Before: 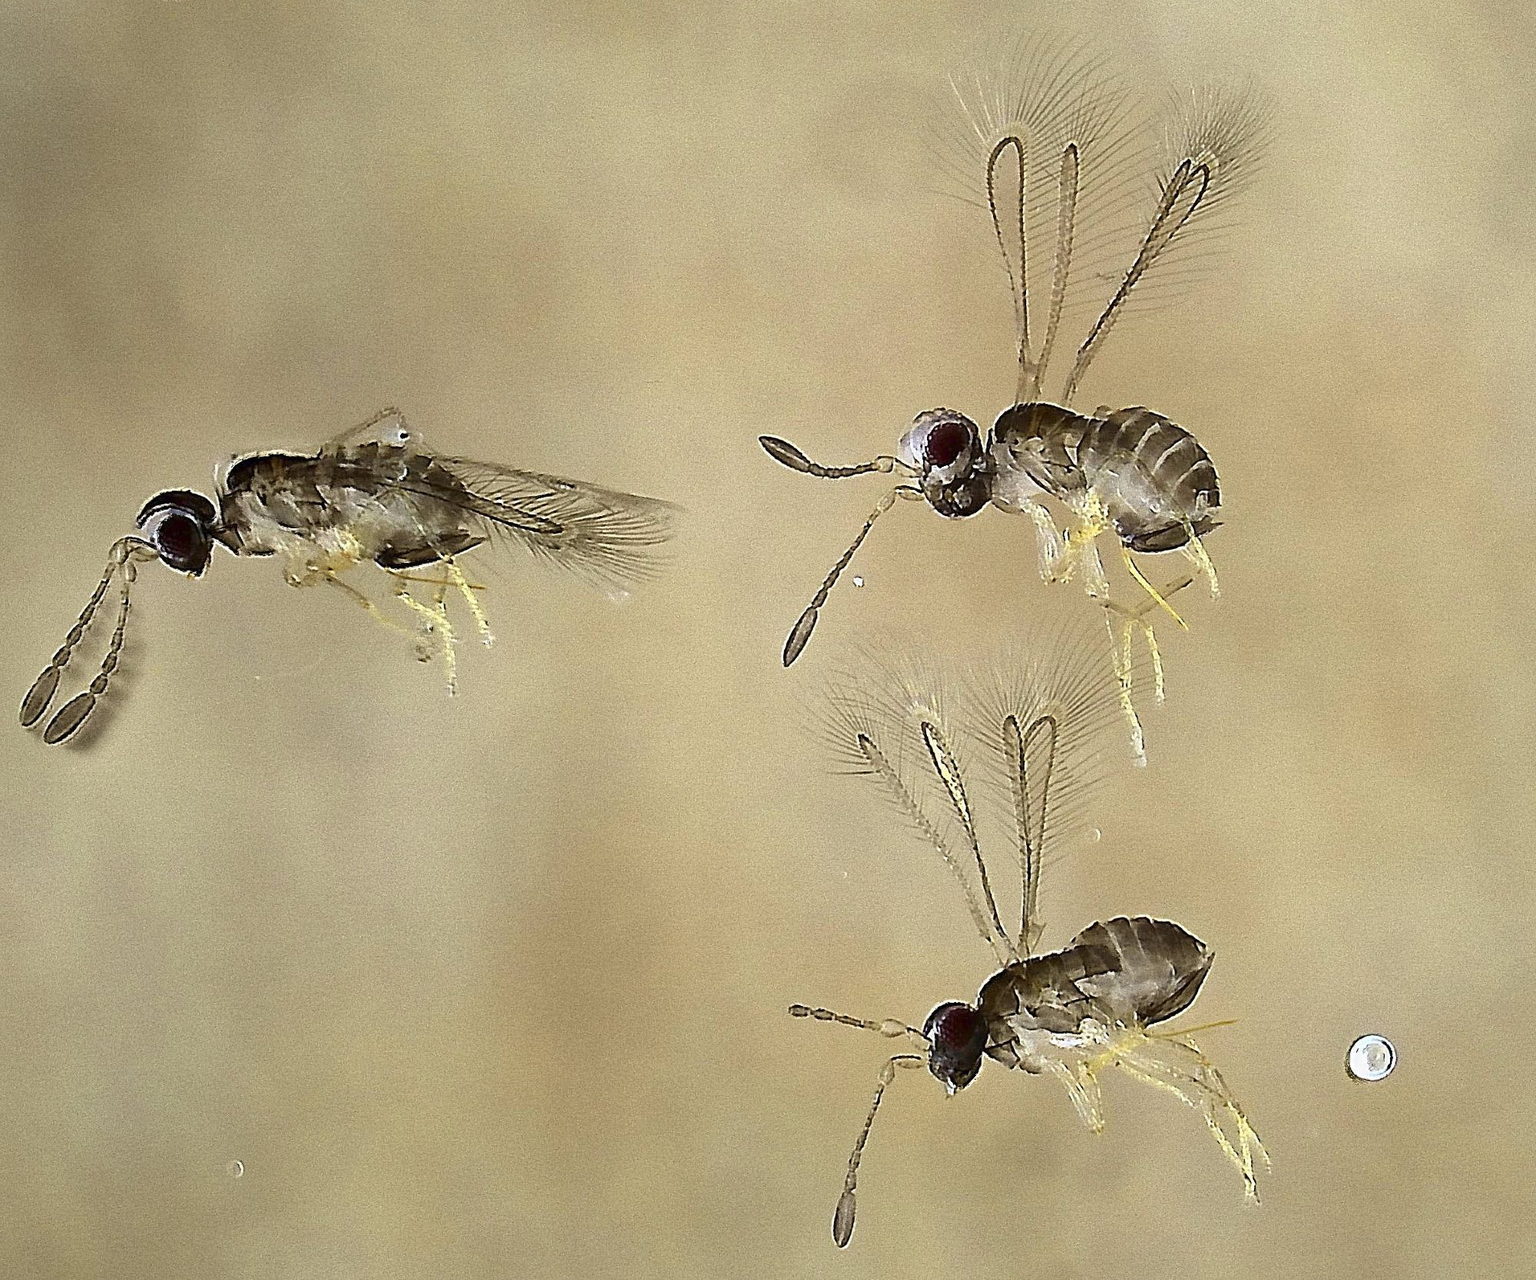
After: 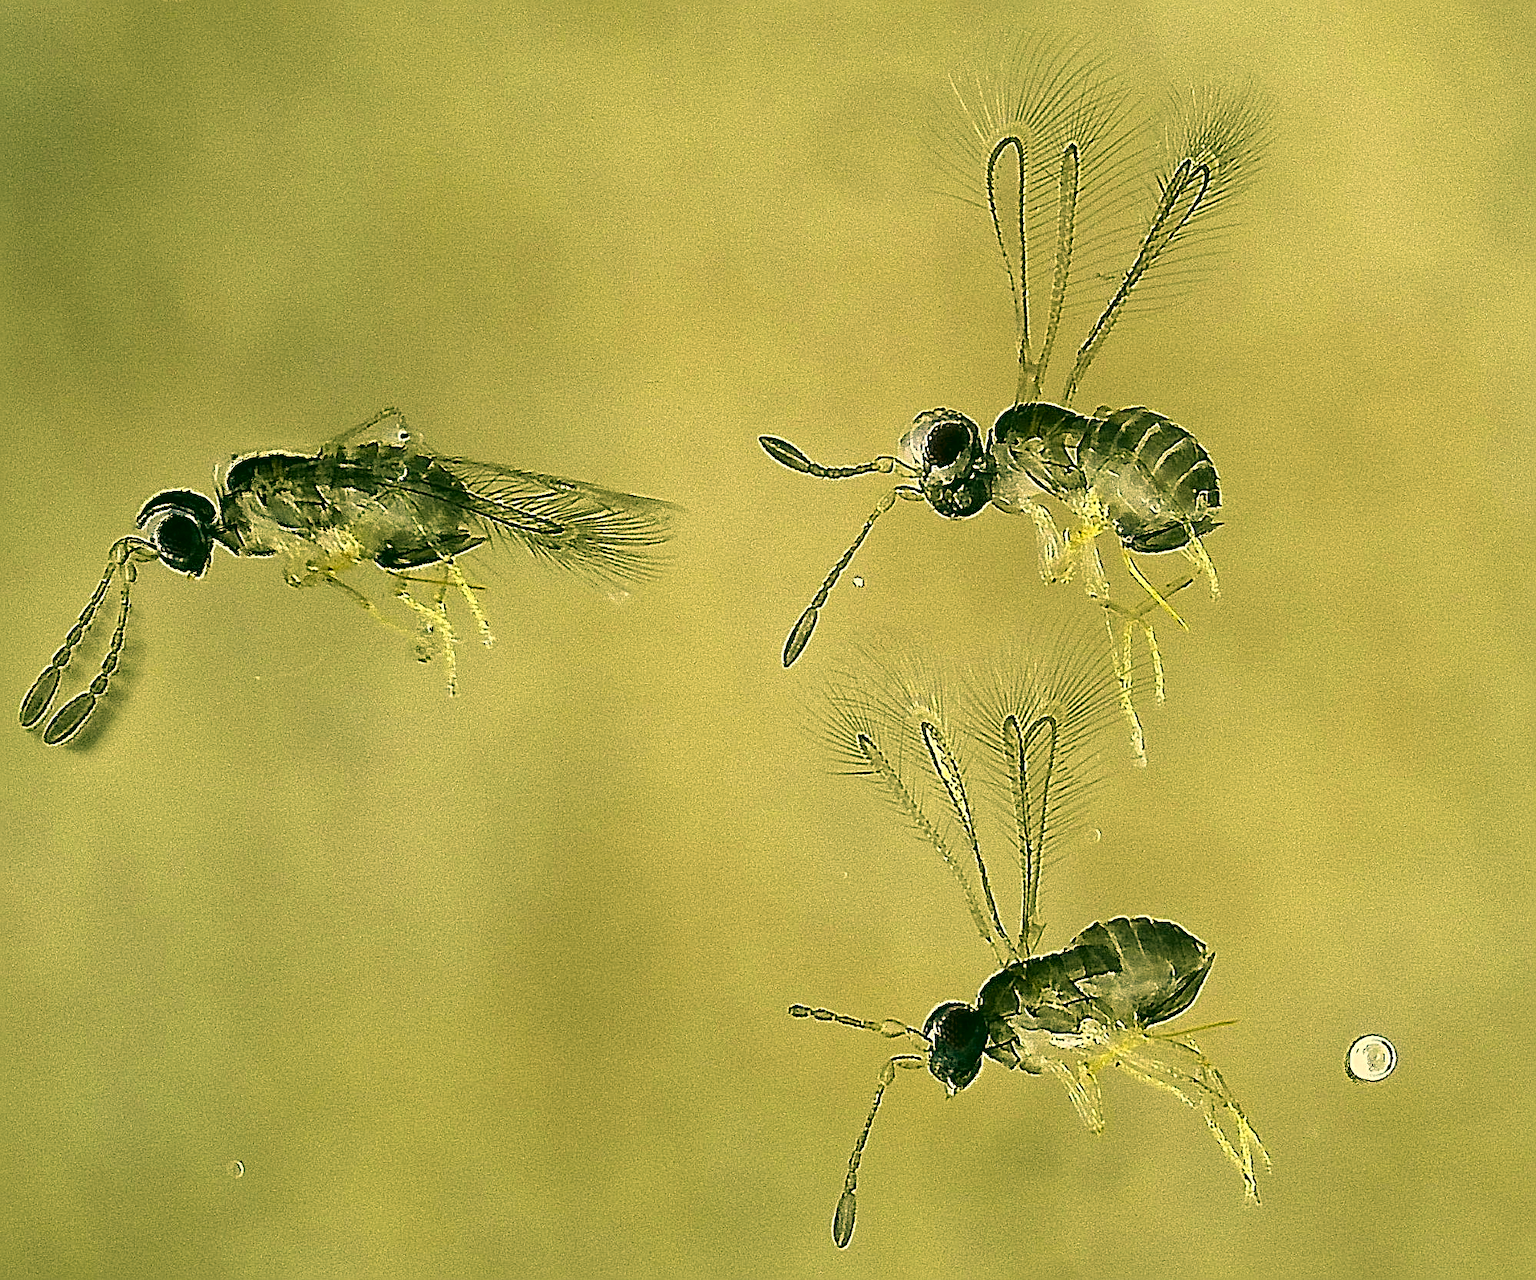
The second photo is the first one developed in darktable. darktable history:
white balance: red 0.978, blue 0.999
velvia: on, module defaults
sharpen: radius 2.543, amount 0.636
color correction: highlights a* 5.62, highlights b* 33.57, shadows a* -25.86, shadows b* 4.02
local contrast: mode bilateral grid, contrast 15, coarseness 36, detail 105%, midtone range 0.2
